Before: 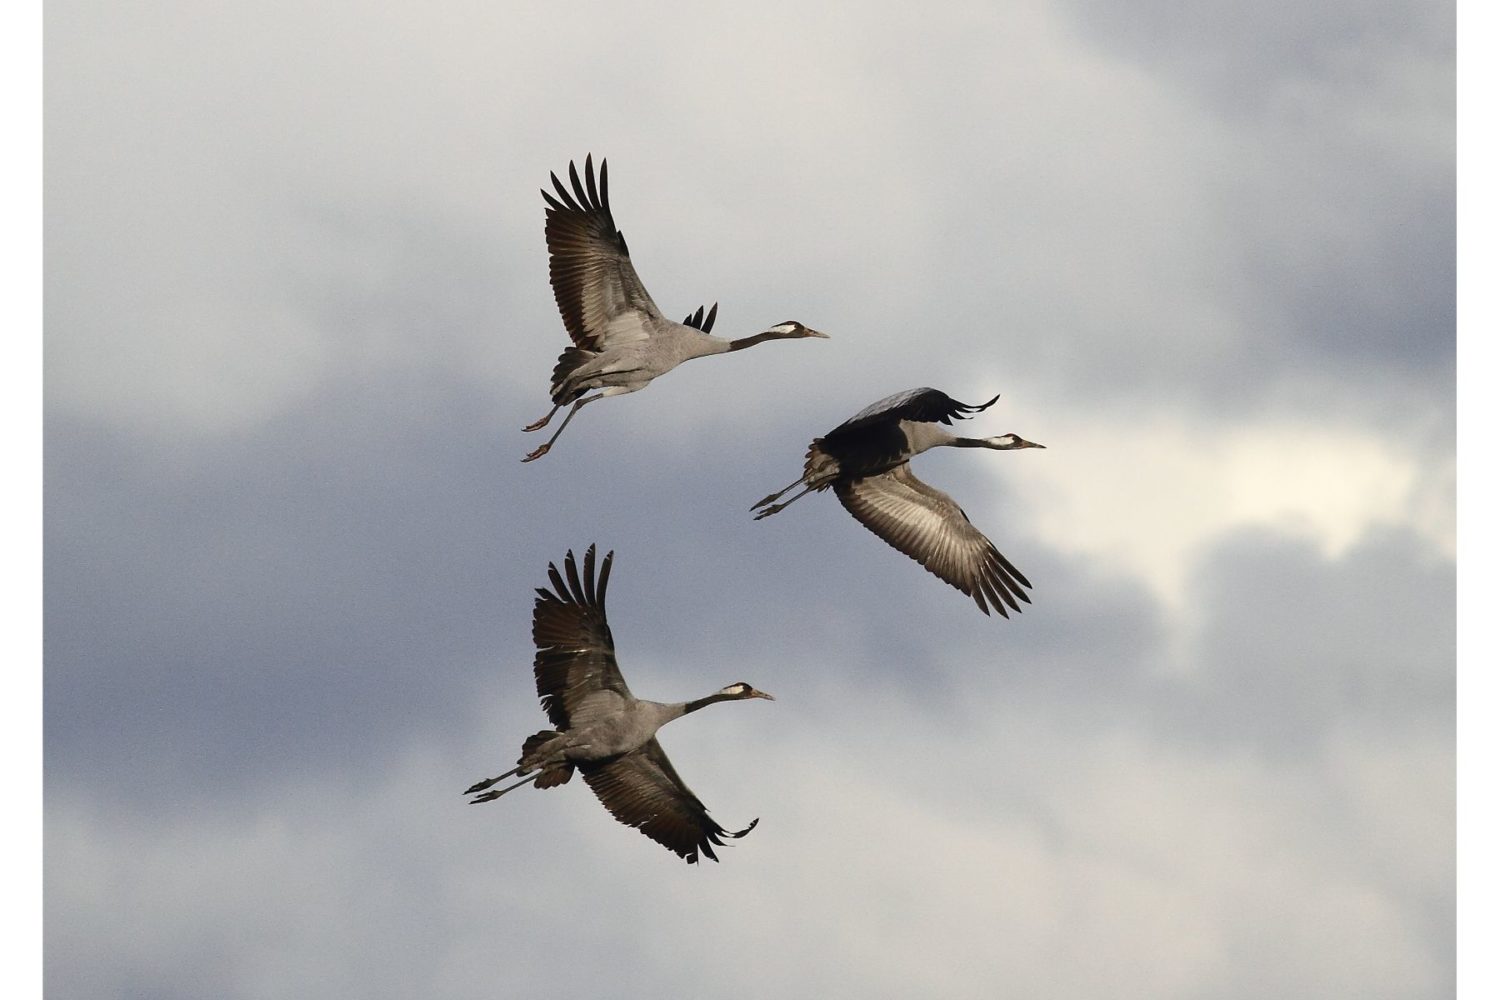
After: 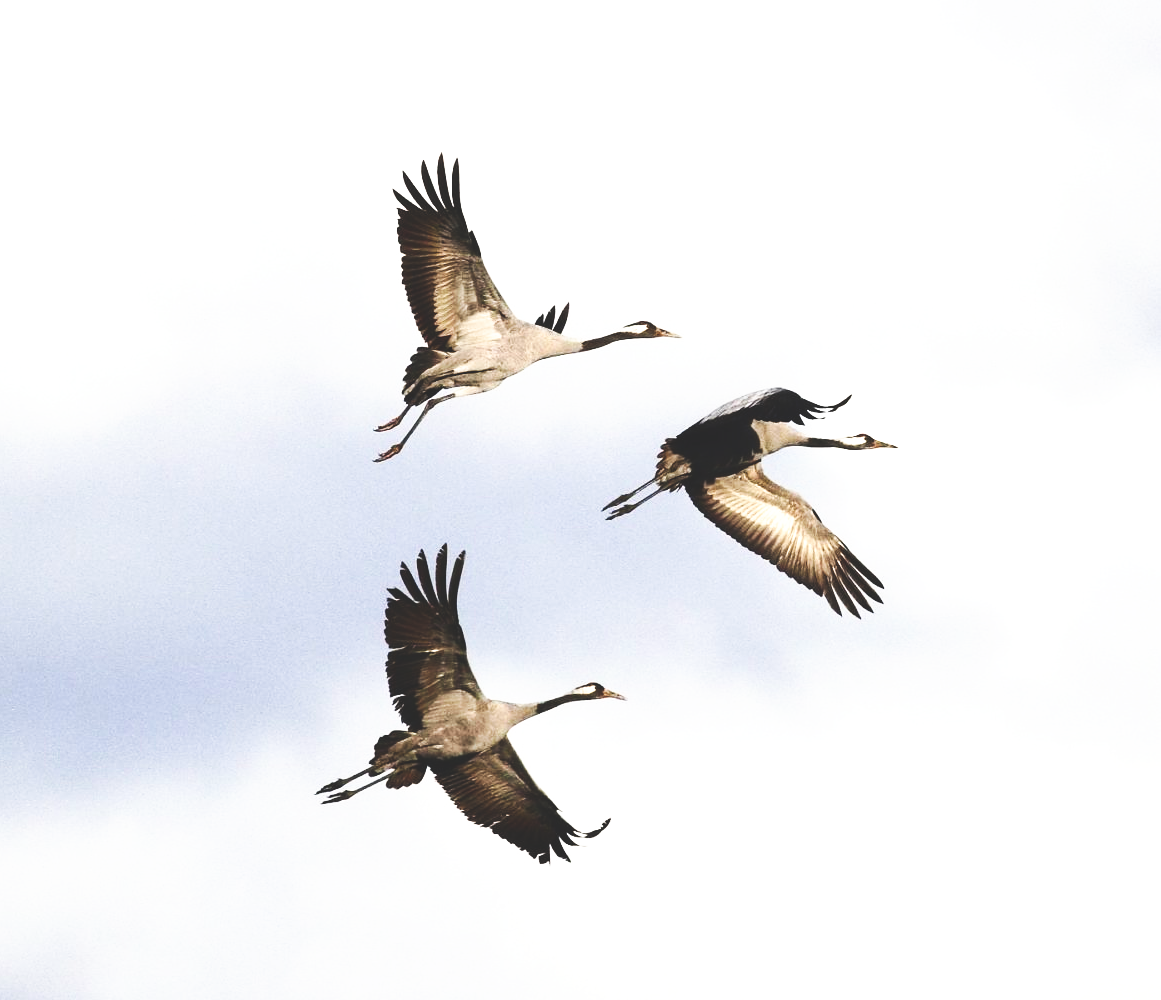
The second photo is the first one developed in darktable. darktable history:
crop: left 9.88%, right 12.664%
exposure: black level correction -0.005, exposure 1.002 EV, compensate highlight preservation false
tone curve: curves: ch0 [(0, 0) (0.003, 0.156) (0.011, 0.156) (0.025, 0.161) (0.044, 0.161) (0.069, 0.161) (0.1, 0.166) (0.136, 0.168) (0.177, 0.179) (0.224, 0.202) (0.277, 0.241) (0.335, 0.296) (0.399, 0.378) (0.468, 0.484) (0.543, 0.604) (0.623, 0.728) (0.709, 0.822) (0.801, 0.918) (0.898, 0.98) (1, 1)], preserve colors none
